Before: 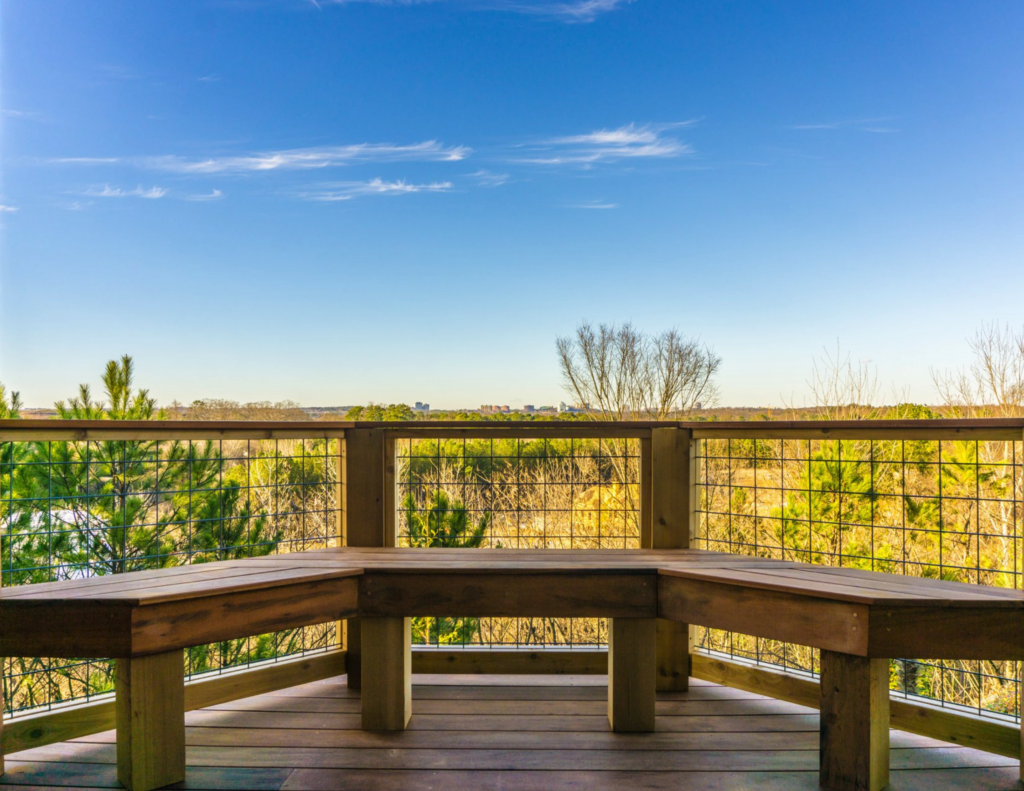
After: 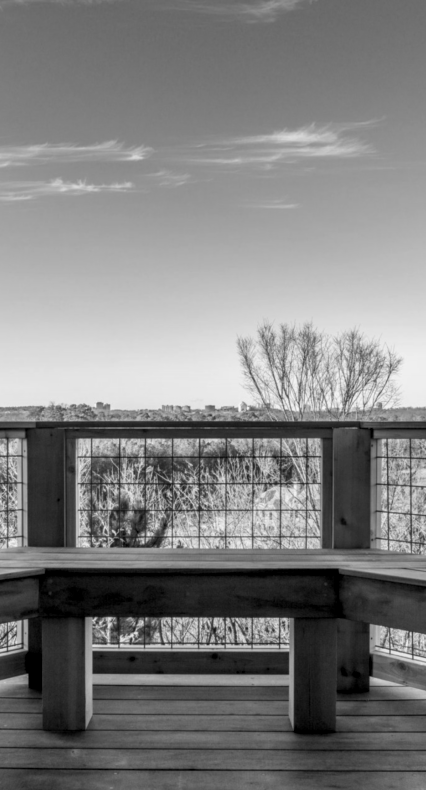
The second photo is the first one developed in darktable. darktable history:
crop: left 31.229%, right 27.105%
exposure: black level correction 0.009, exposure 0.014 EV, compensate highlight preservation false
monochrome: a 2.21, b -1.33, size 2.2
